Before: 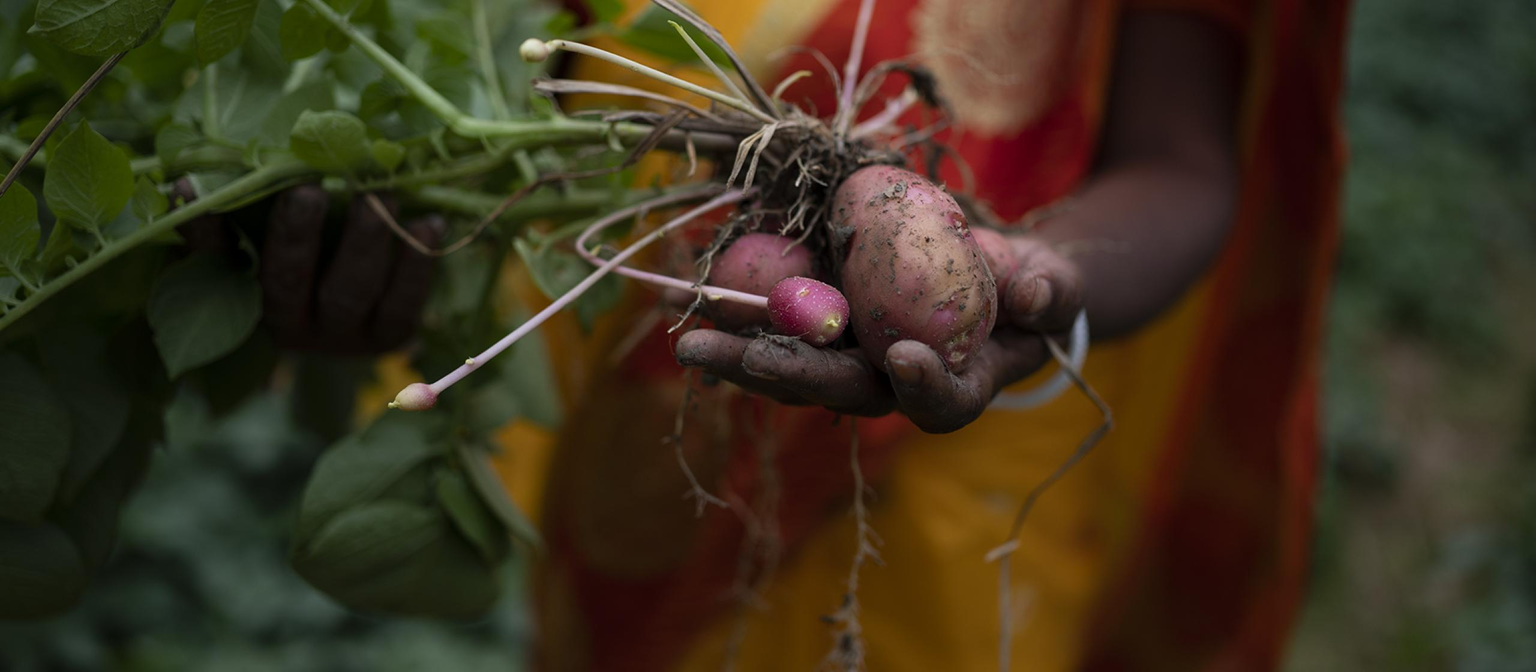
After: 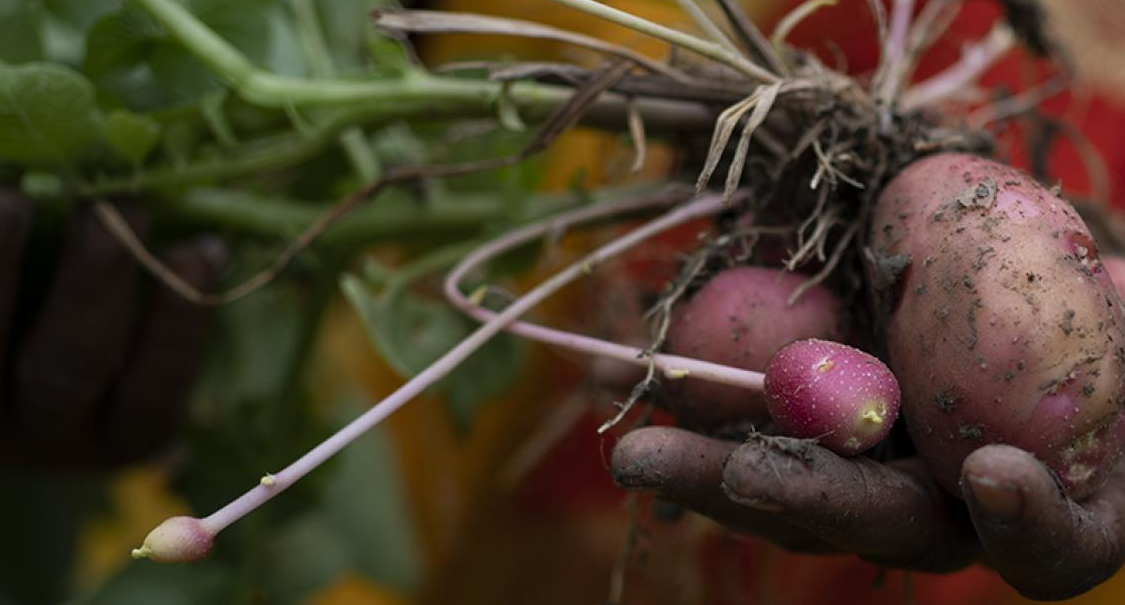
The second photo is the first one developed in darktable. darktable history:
crop: left 20.154%, top 10.907%, right 35.873%, bottom 34.368%
